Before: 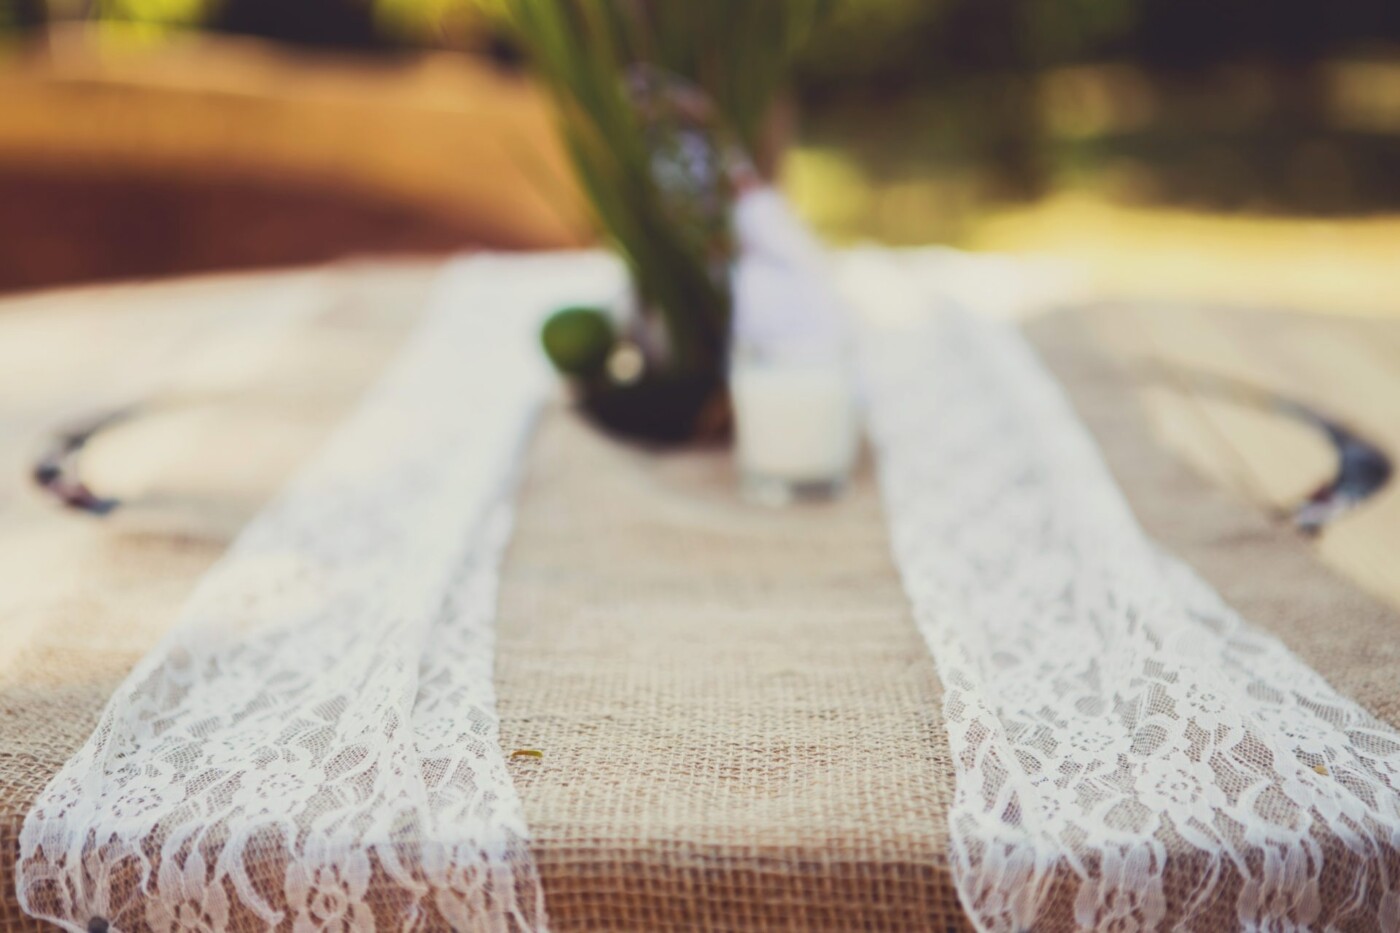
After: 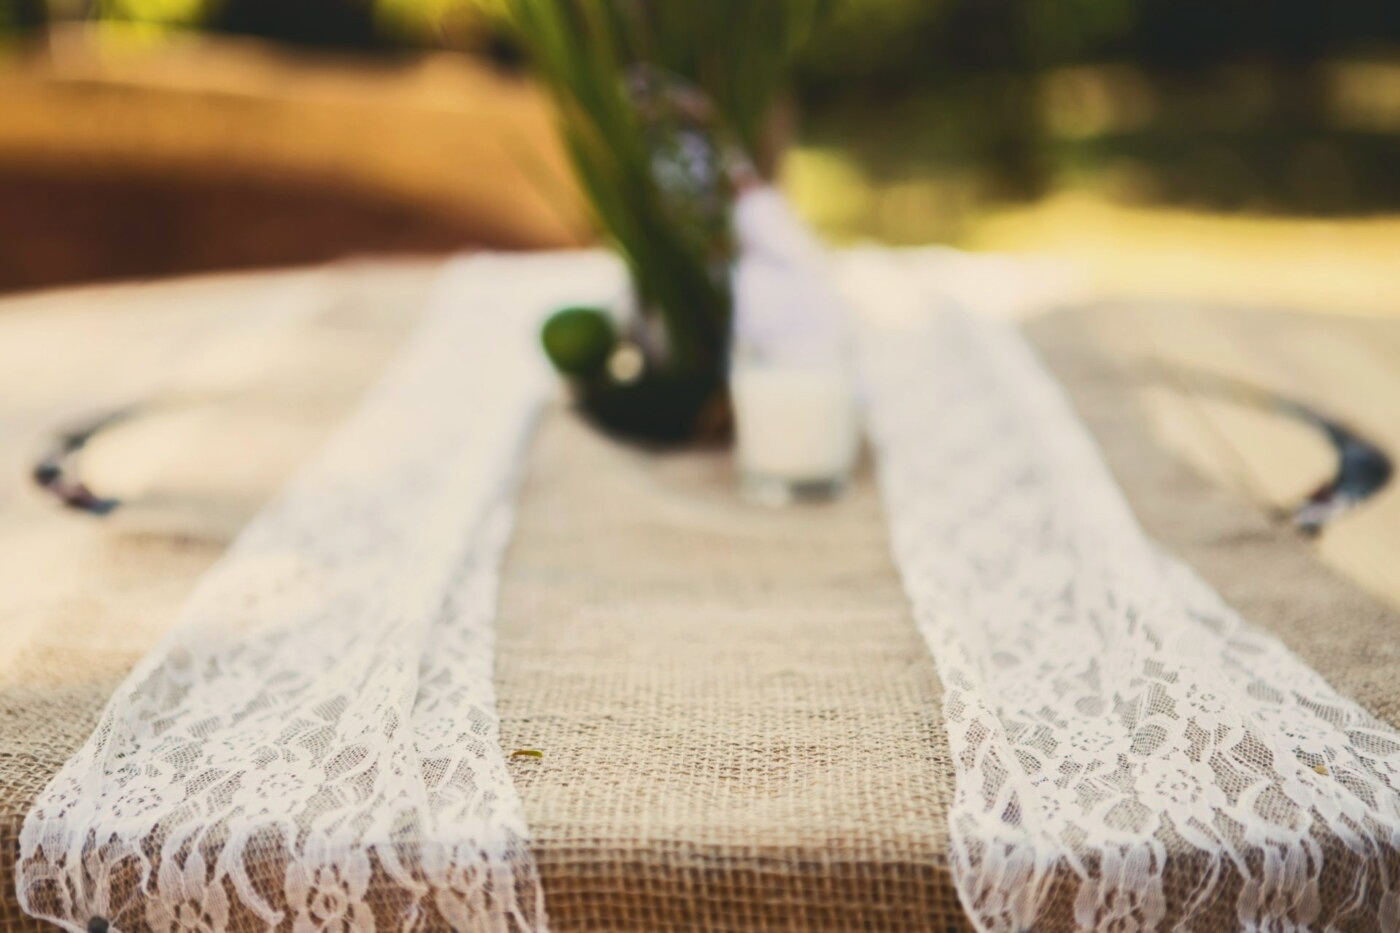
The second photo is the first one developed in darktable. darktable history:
local contrast: mode bilateral grid, contrast 19, coarseness 50, detail 119%, midtone range 0.2
tone curve: curves: ch0 [(0, 0) (0.339, 0.306) (0.687, 0.706) (1, 1)], color space Lab, independent channels, preserve colors none
color correction: highlights a* 3.99, highlights b* 4.95, shadows a* -7.28, shadows b* 4.57
